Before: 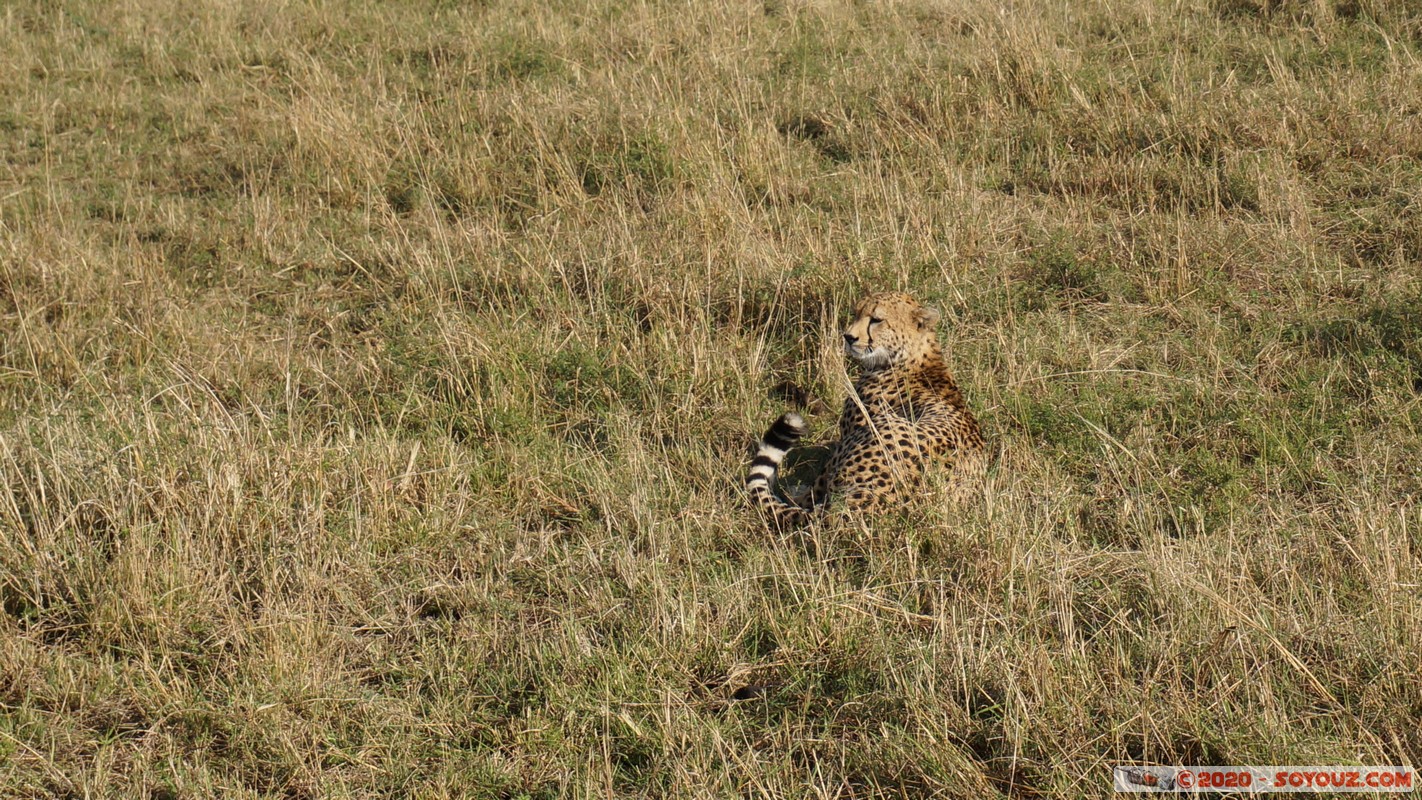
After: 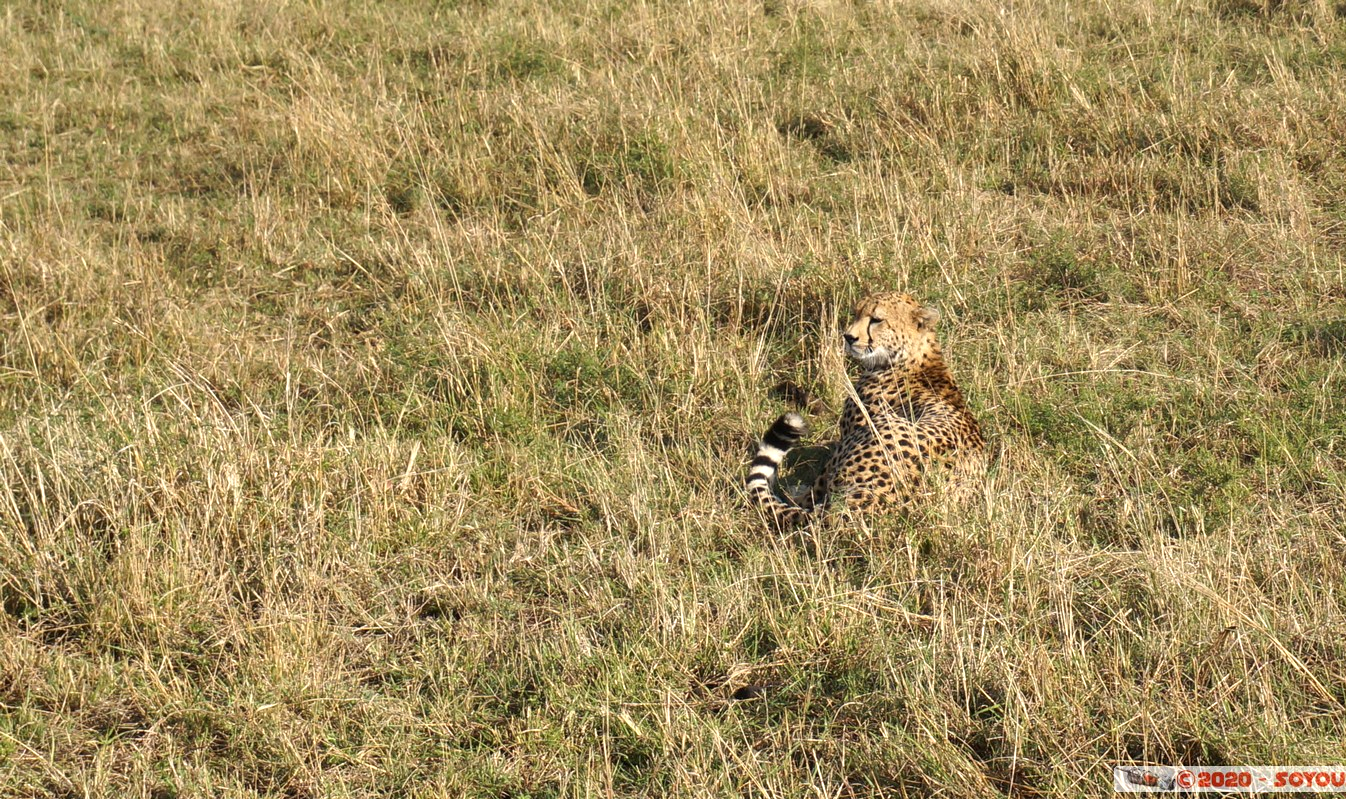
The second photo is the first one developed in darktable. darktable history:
exposure: exposure 0.606 EV, compensate highlight preservation false
shadows and highlights: soften with gaussian
crop and rotate: right 5.283%
